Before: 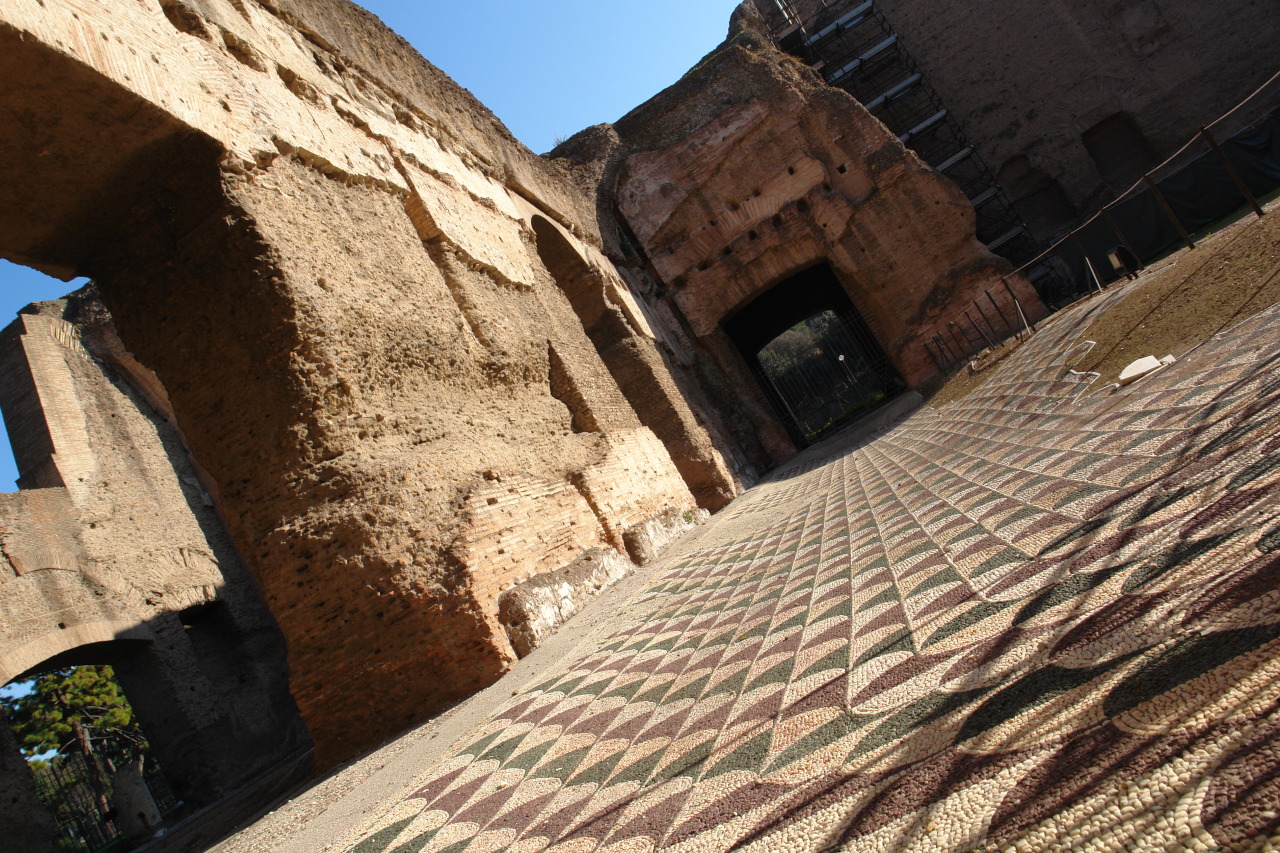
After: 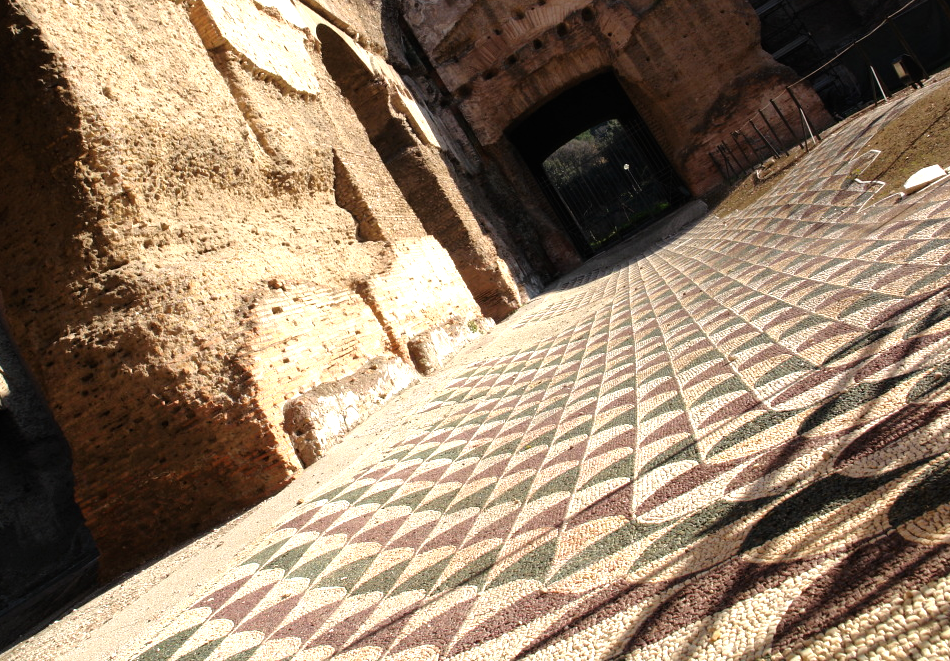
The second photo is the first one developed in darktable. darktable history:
tone equalizer: -8 EV -0.787 EV, -7 EV -0.678 EV, -6 EV -0.567 EV, -5 EV -0.376 EV, -3 EV 0.401 EV, -2 EV 0.6 EV, -1 EV 0.68 EV, +0 EV 0.753 EV
crop: left 16.849%, top 22.507%, right 8.858%
